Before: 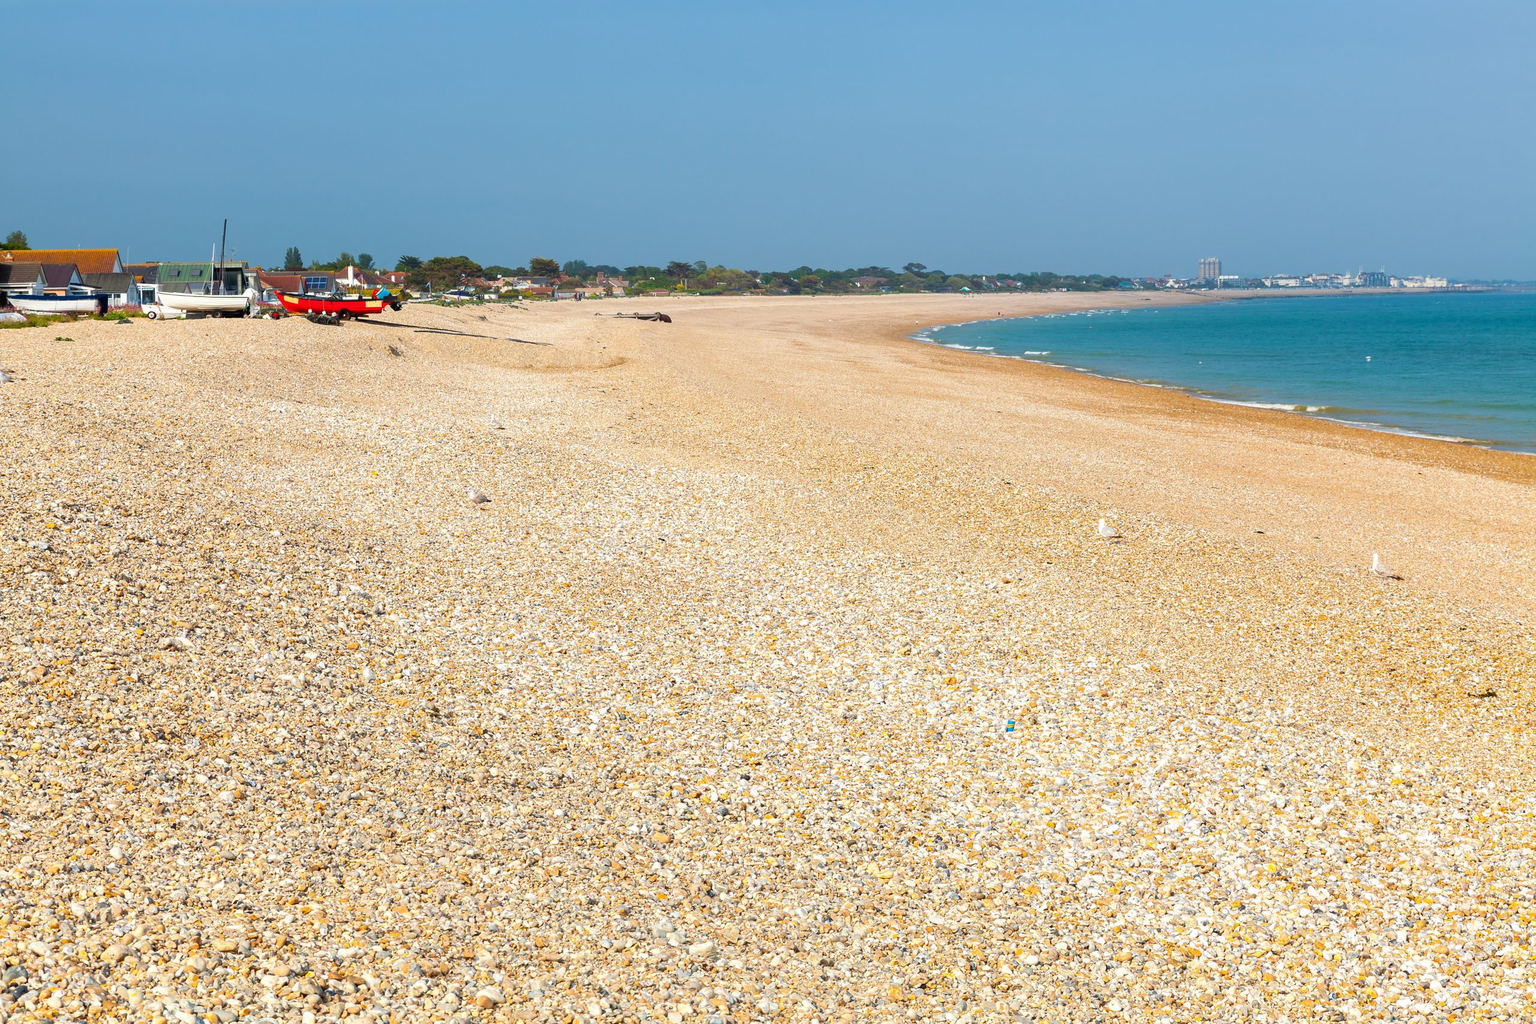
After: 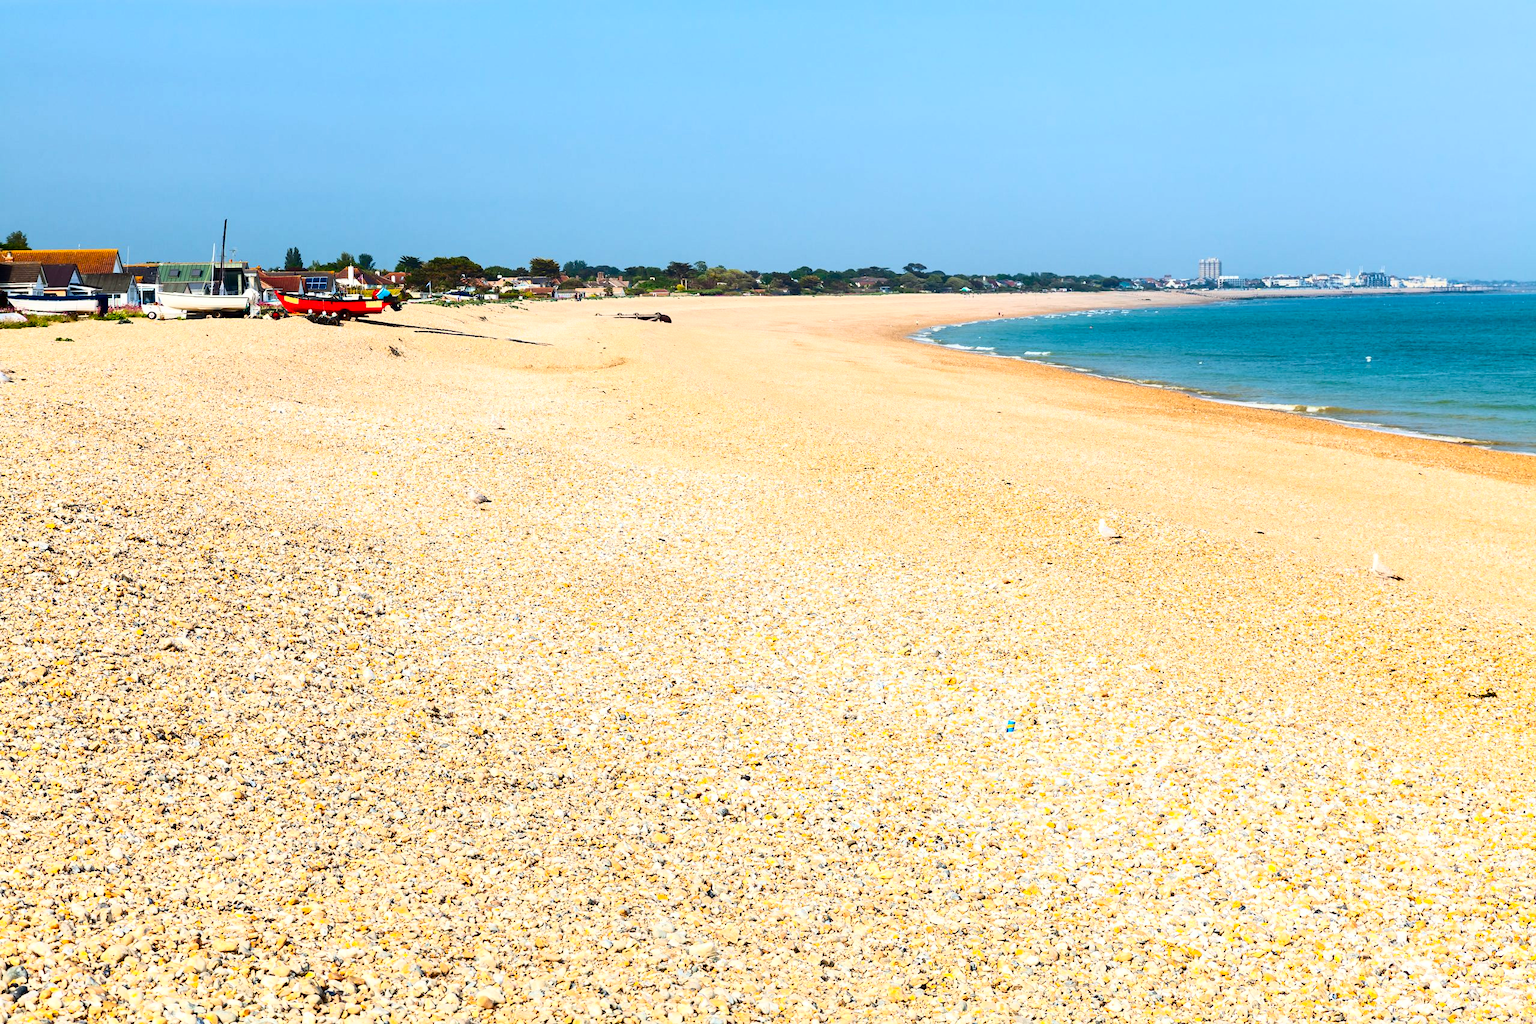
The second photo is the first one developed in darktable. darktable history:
contrast brightness saturation: contrast 0.412, brightness 0.048, saturation 0.26
